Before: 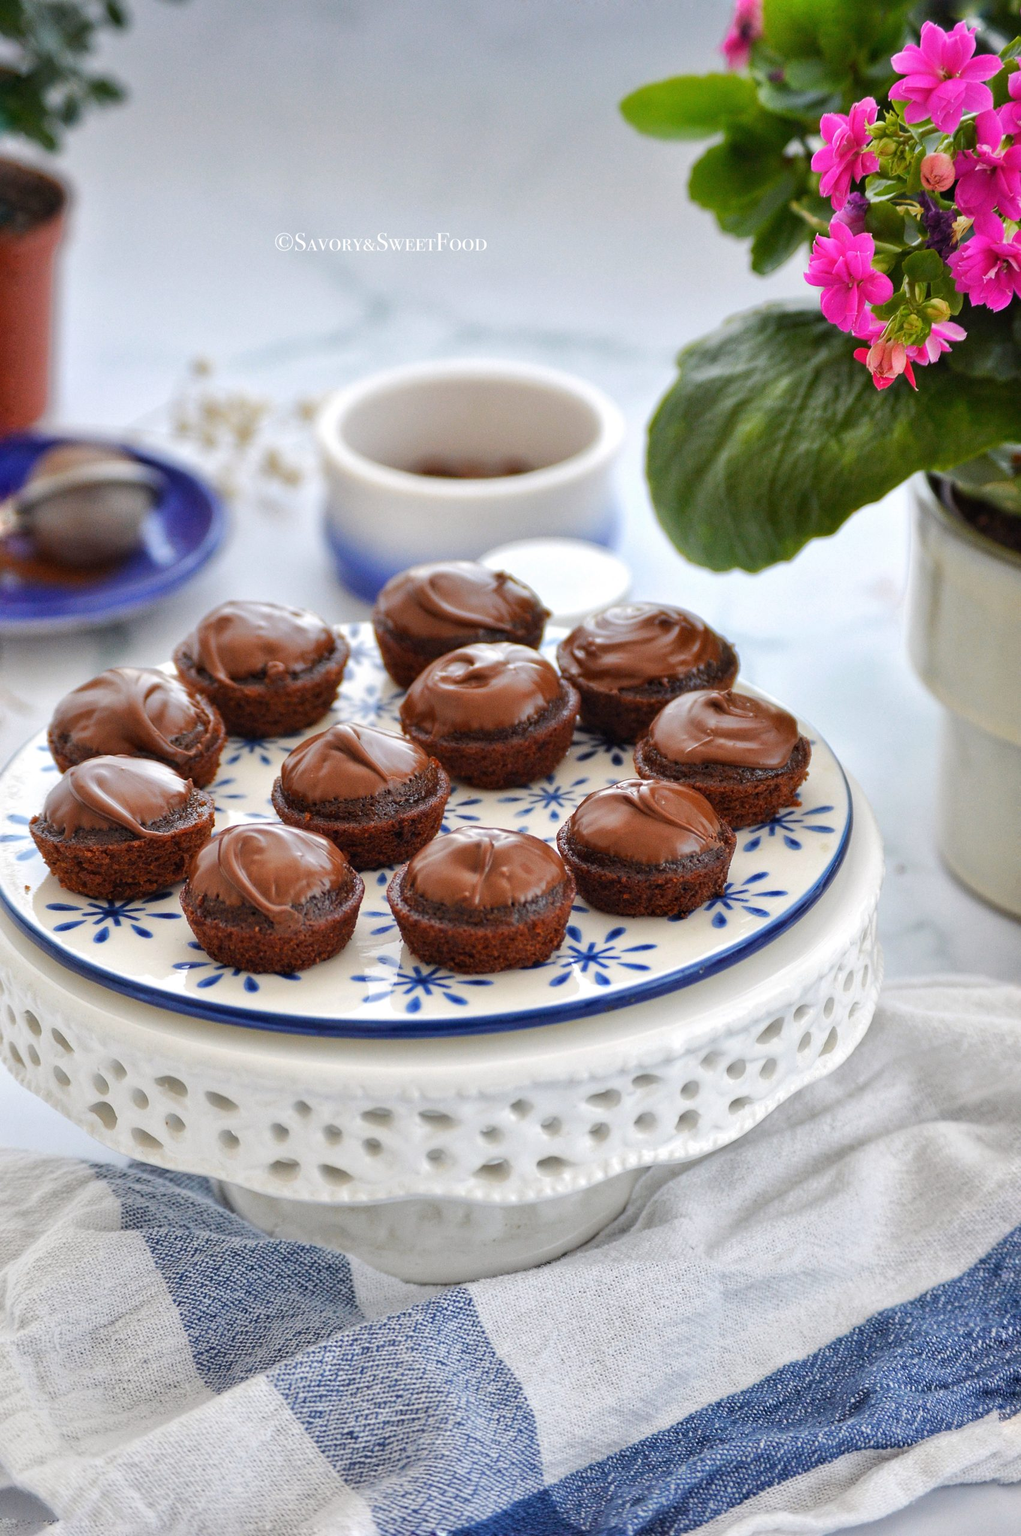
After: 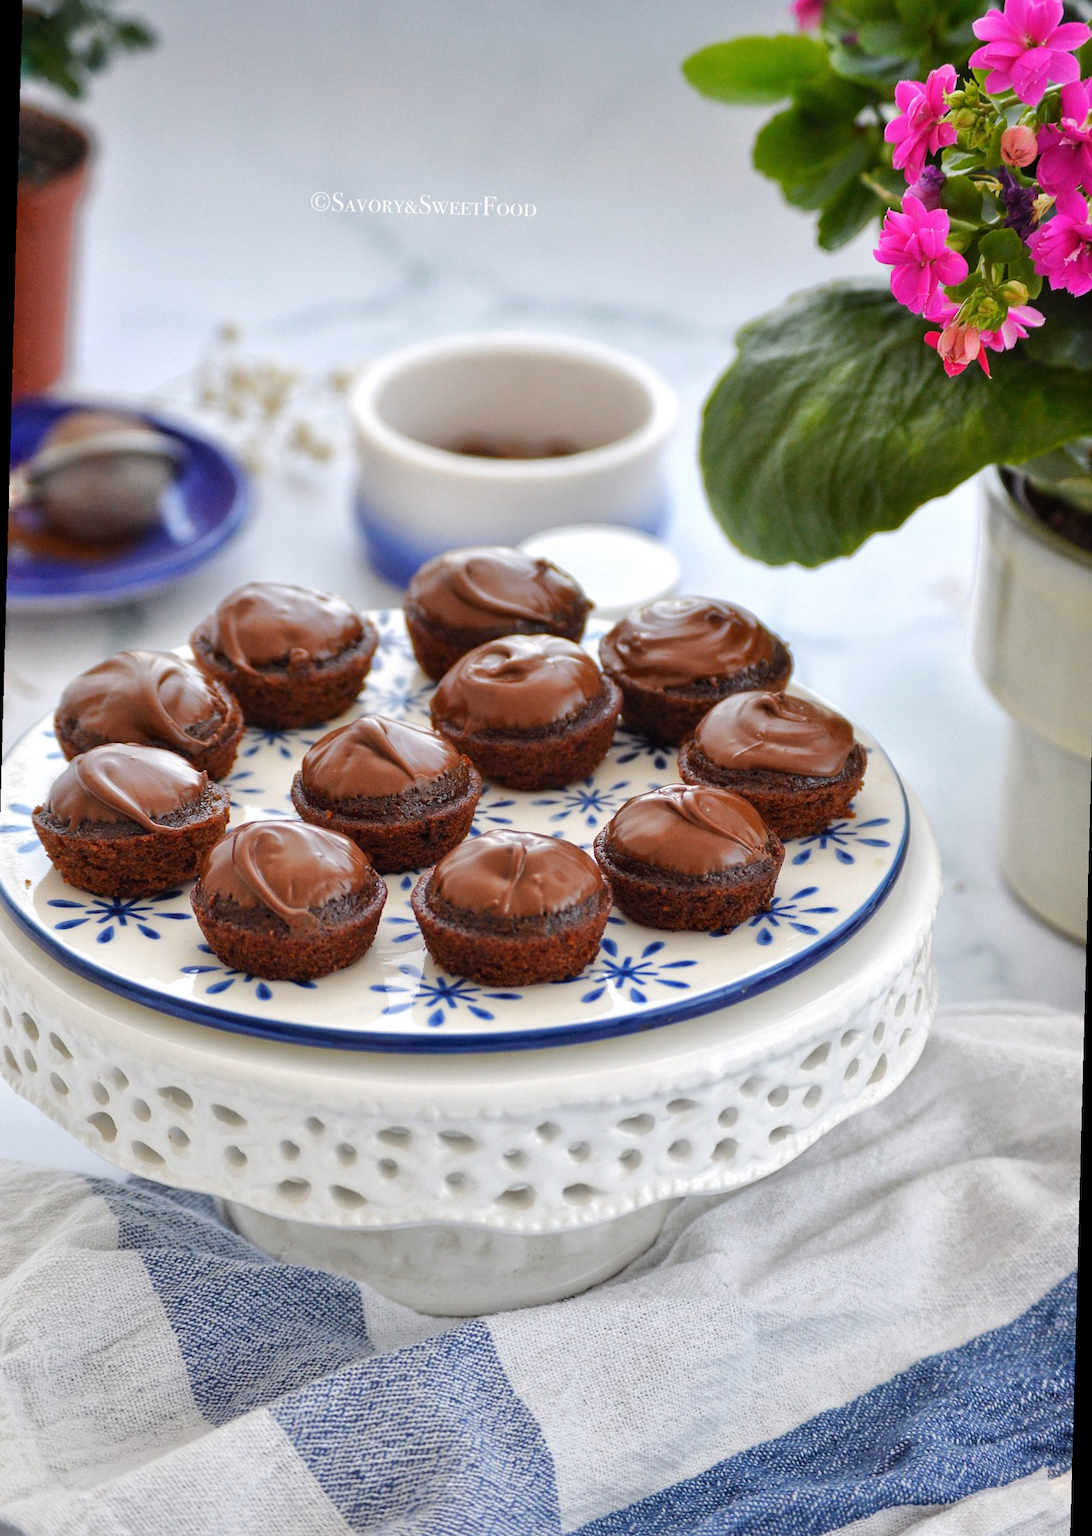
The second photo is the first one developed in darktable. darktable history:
exposure: compensate highlight preservation false
rotate and perspective: rotation 1.57°, crop left 0.018, crop right 0.982, crop top 0.039, crop bottom 0.961
